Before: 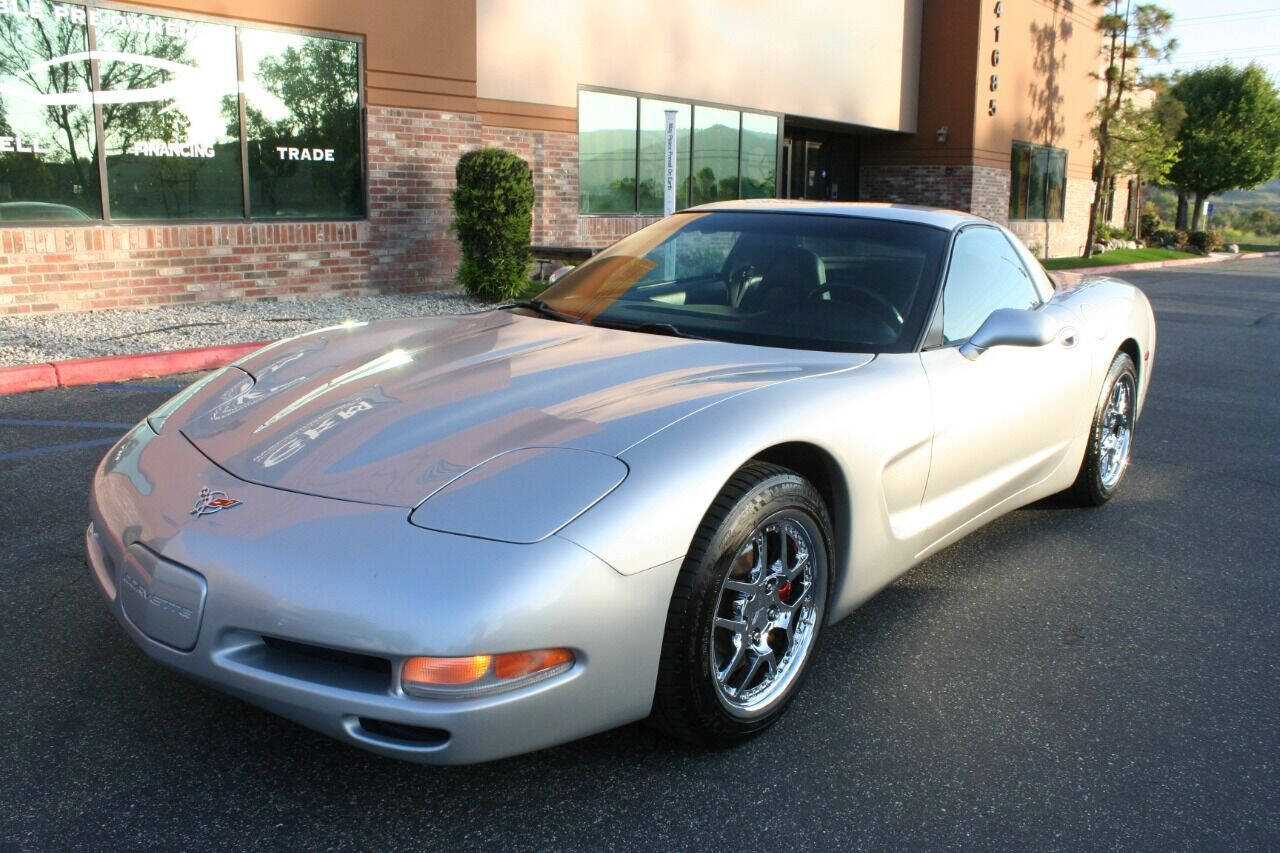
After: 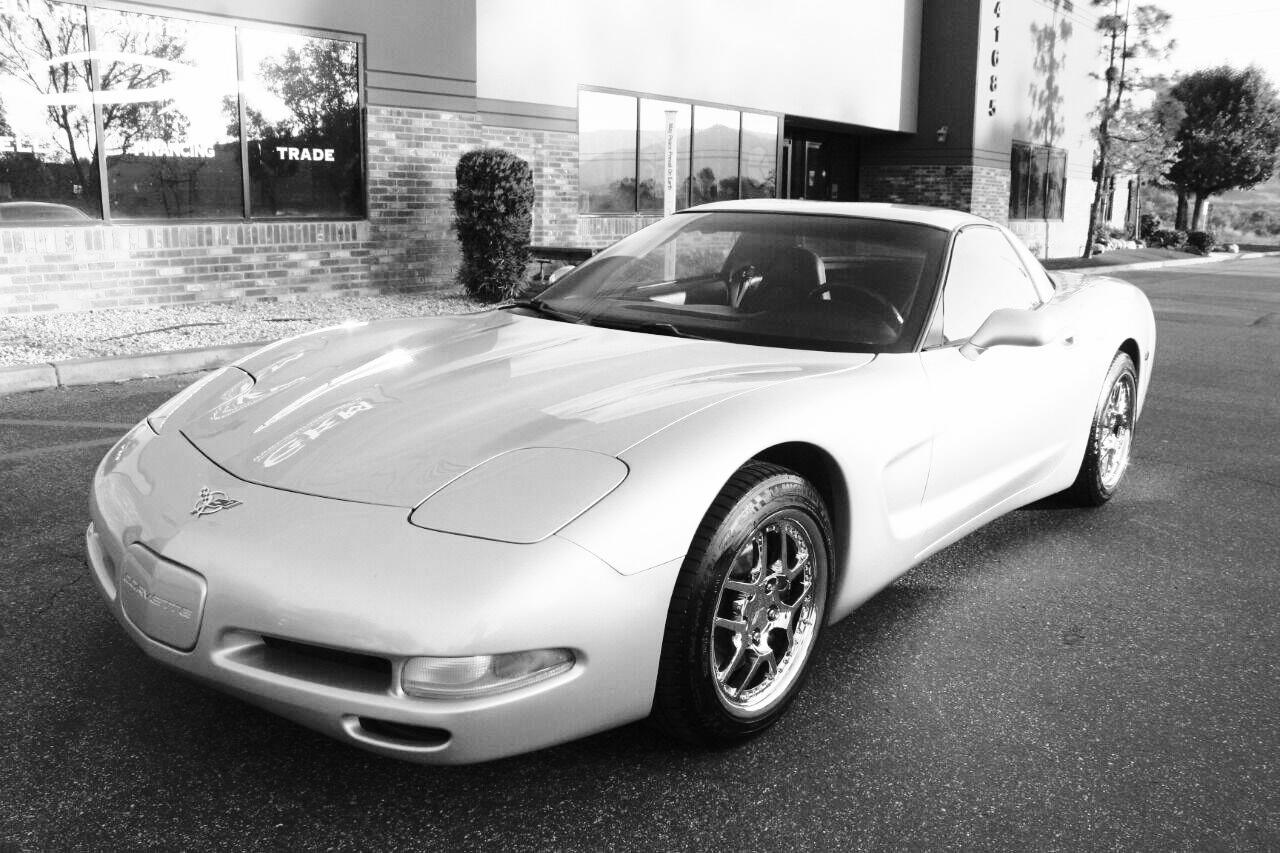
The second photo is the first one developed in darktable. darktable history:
color calibration: output gray [0.22, 0.42, 0.37, 0], illuminant Planckian (black body), x 0.353, y 0.353, temperature 4769.09 K
base curve: curves: ch0 [(0, 0) (0.028, 0.03) (0.121, 0.232) (0.46, 0.748) (0.859, 0.968) (1, 1)], preserve colors none
tone equalizer: on, module defaults
